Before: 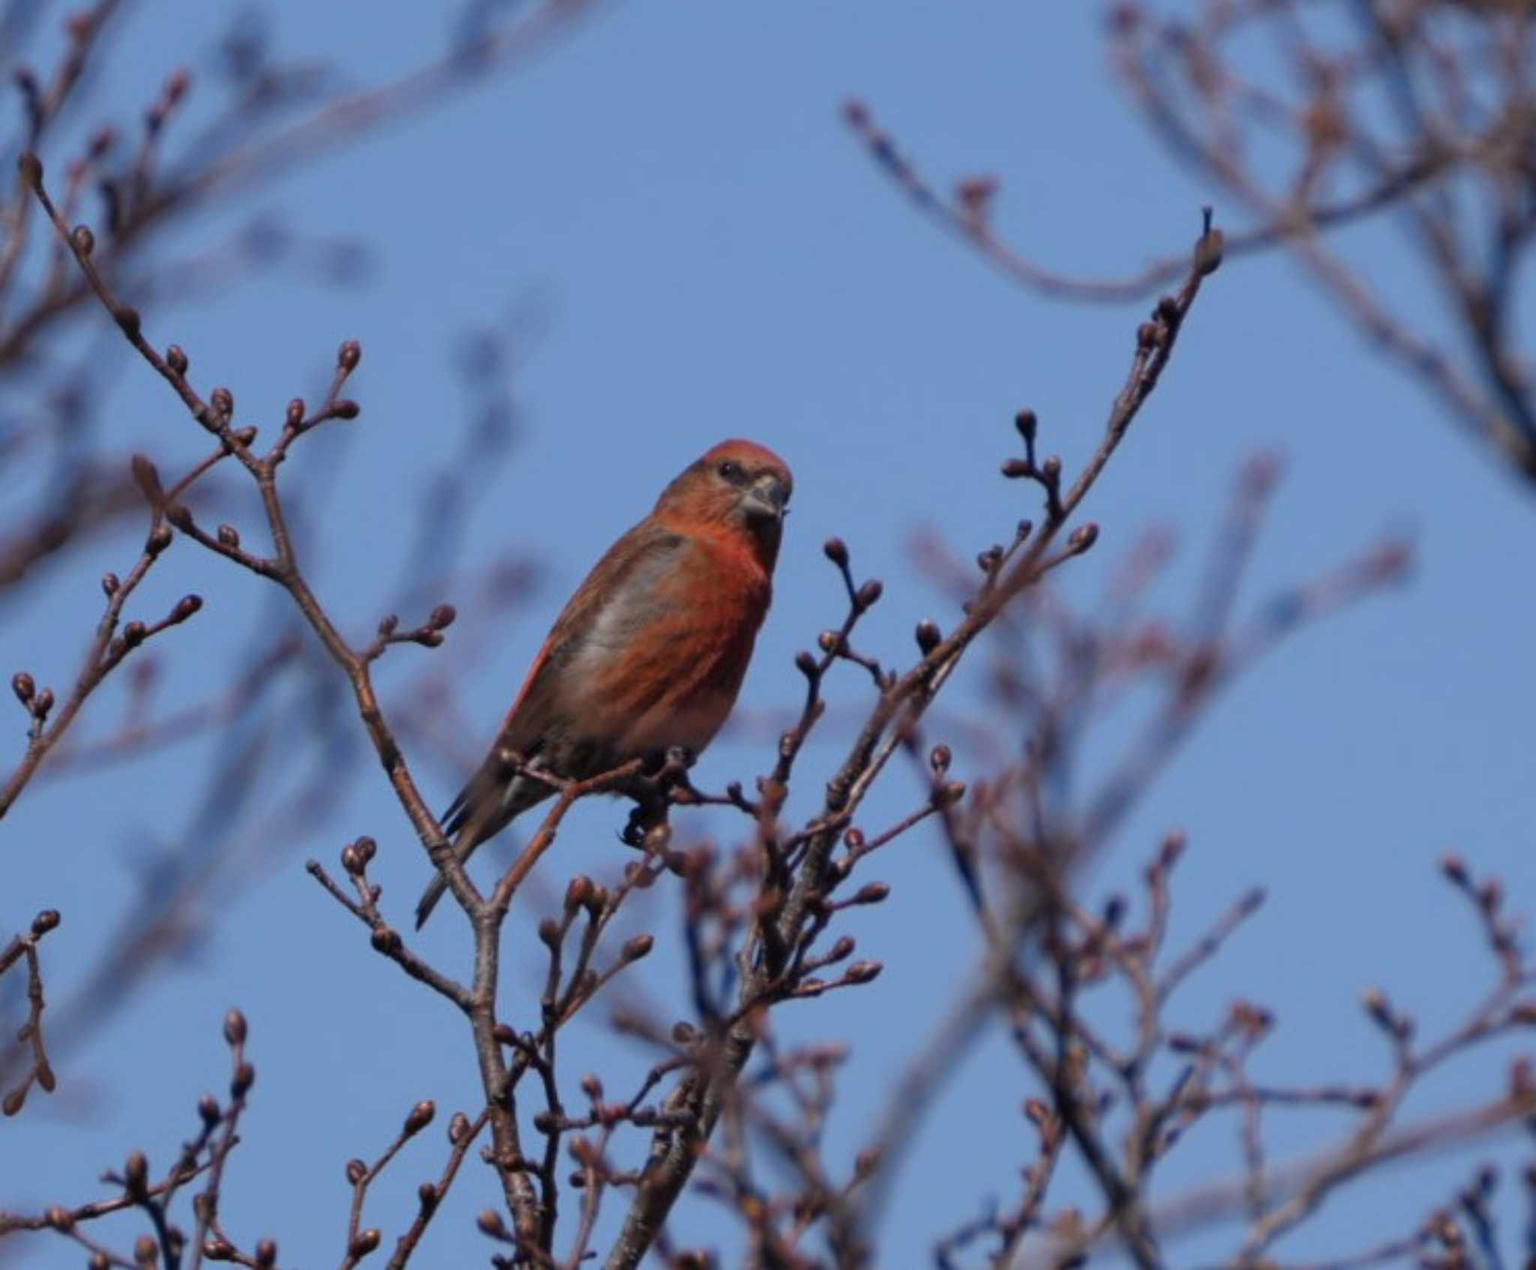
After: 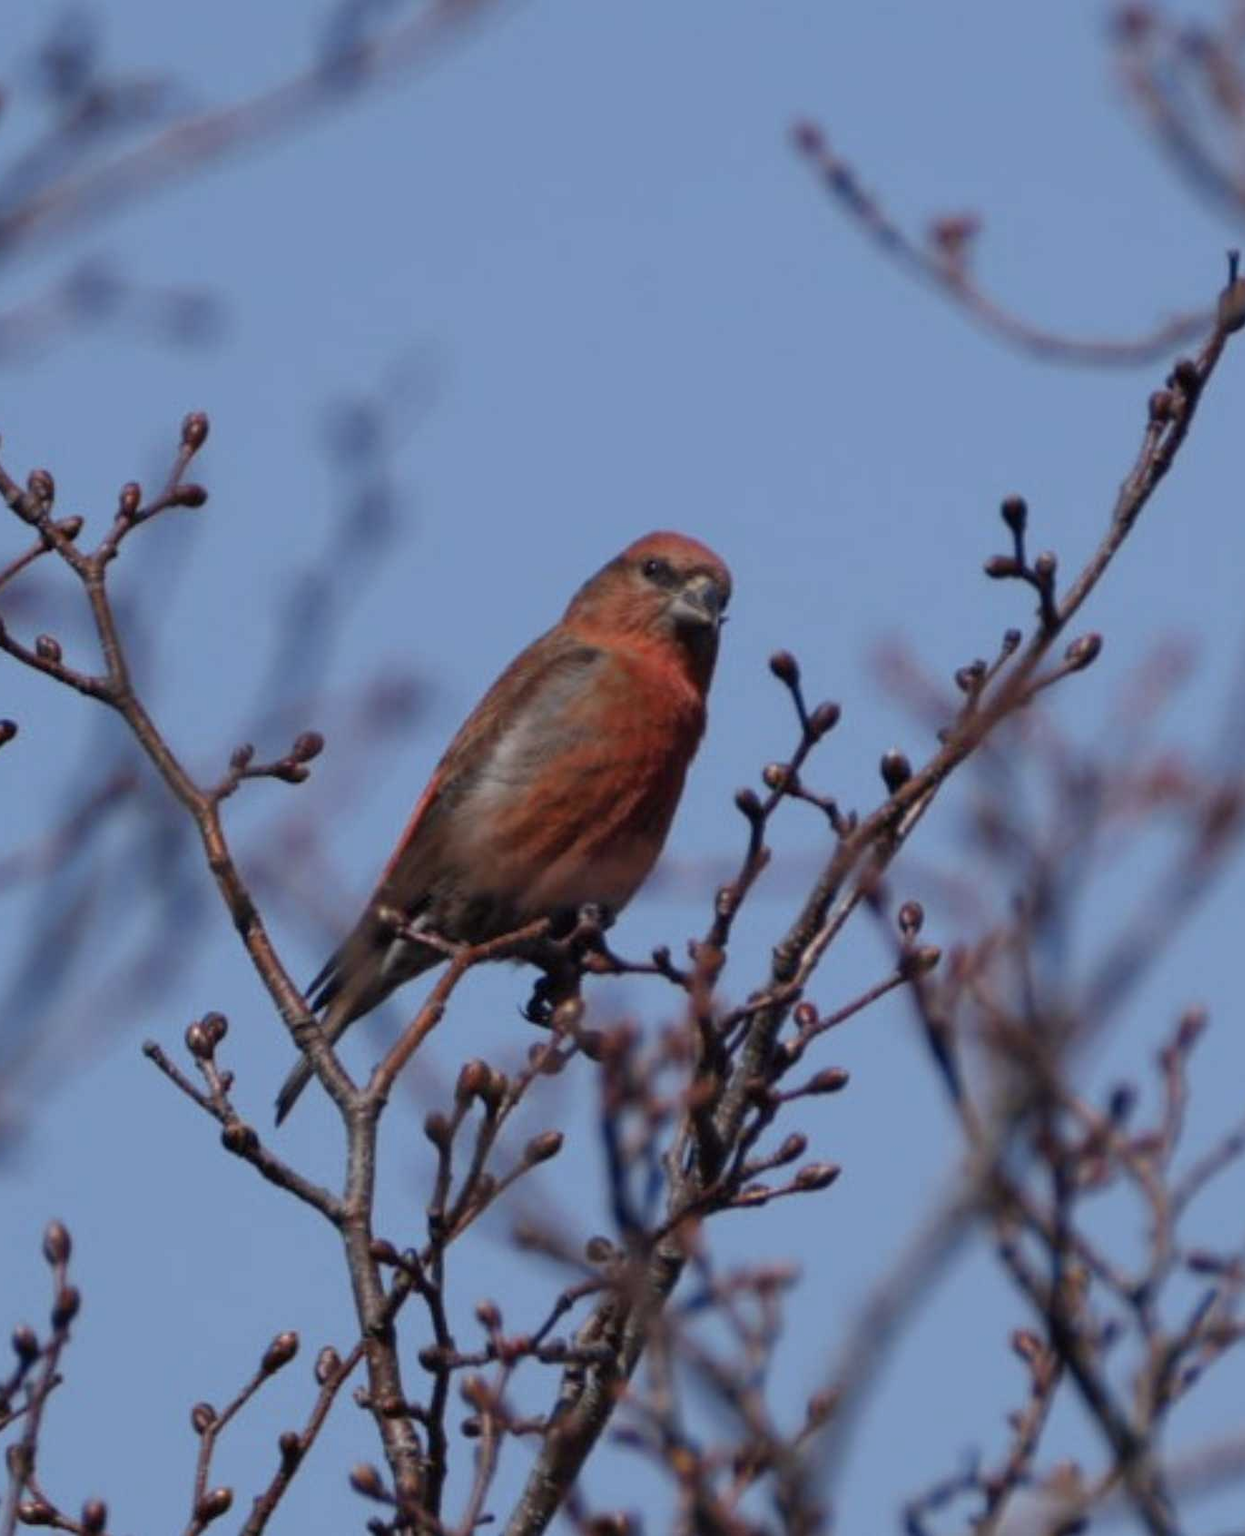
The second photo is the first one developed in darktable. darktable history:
color balance rgb: linear chroma grading › shadows -1.726%, linear chroma grading › highlights -13.959%, linear chroma grading › global chroma -9.972%, linear chroma grading › mid-tones -9.705%, perceptual saturation grading › global saturation 0.227%, global vibrance 20%
crop and rotate: left 12.288%, right 20.676%
